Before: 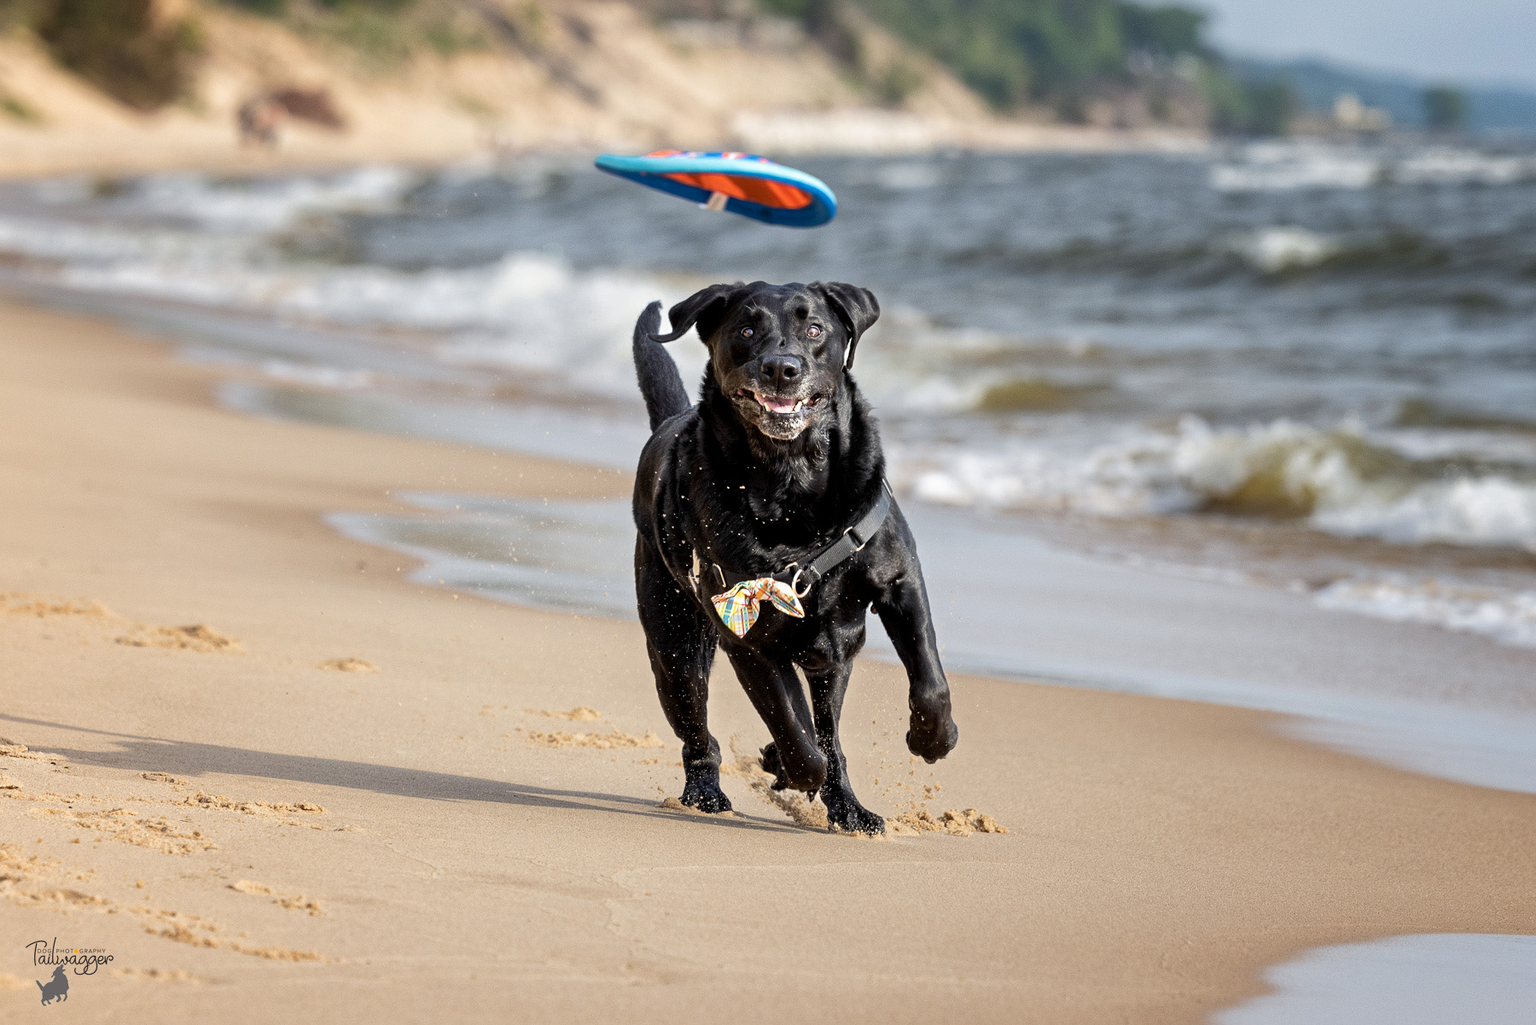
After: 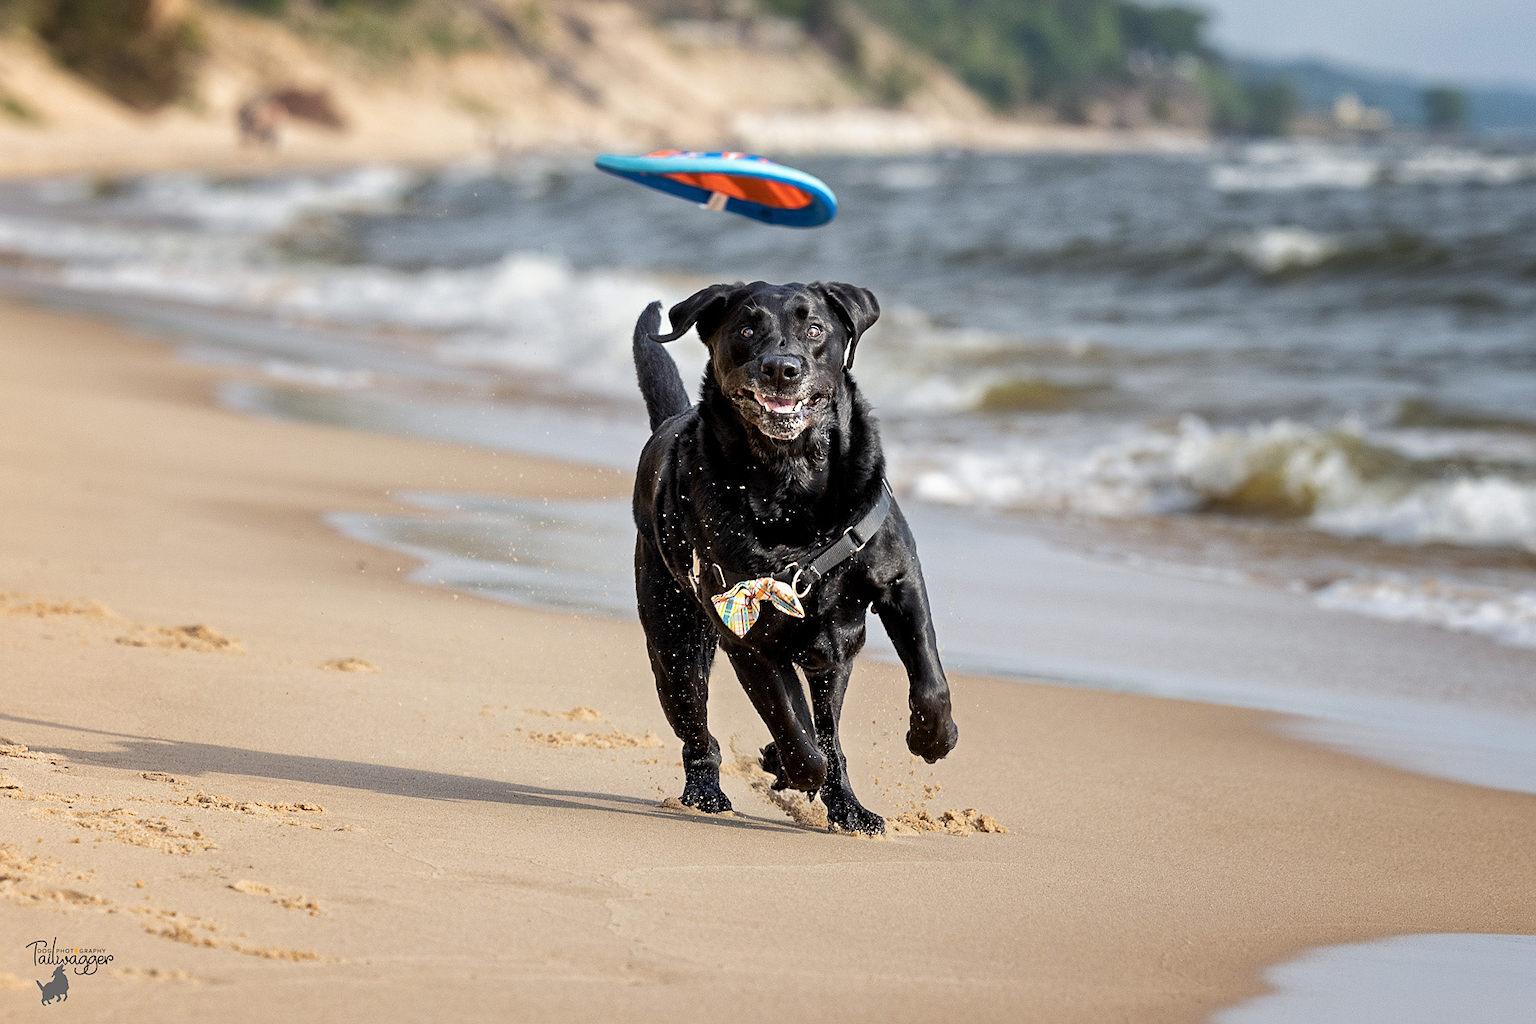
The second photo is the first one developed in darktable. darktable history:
sharpen: radius 1.602, amount 0.377, threshold 1.726
